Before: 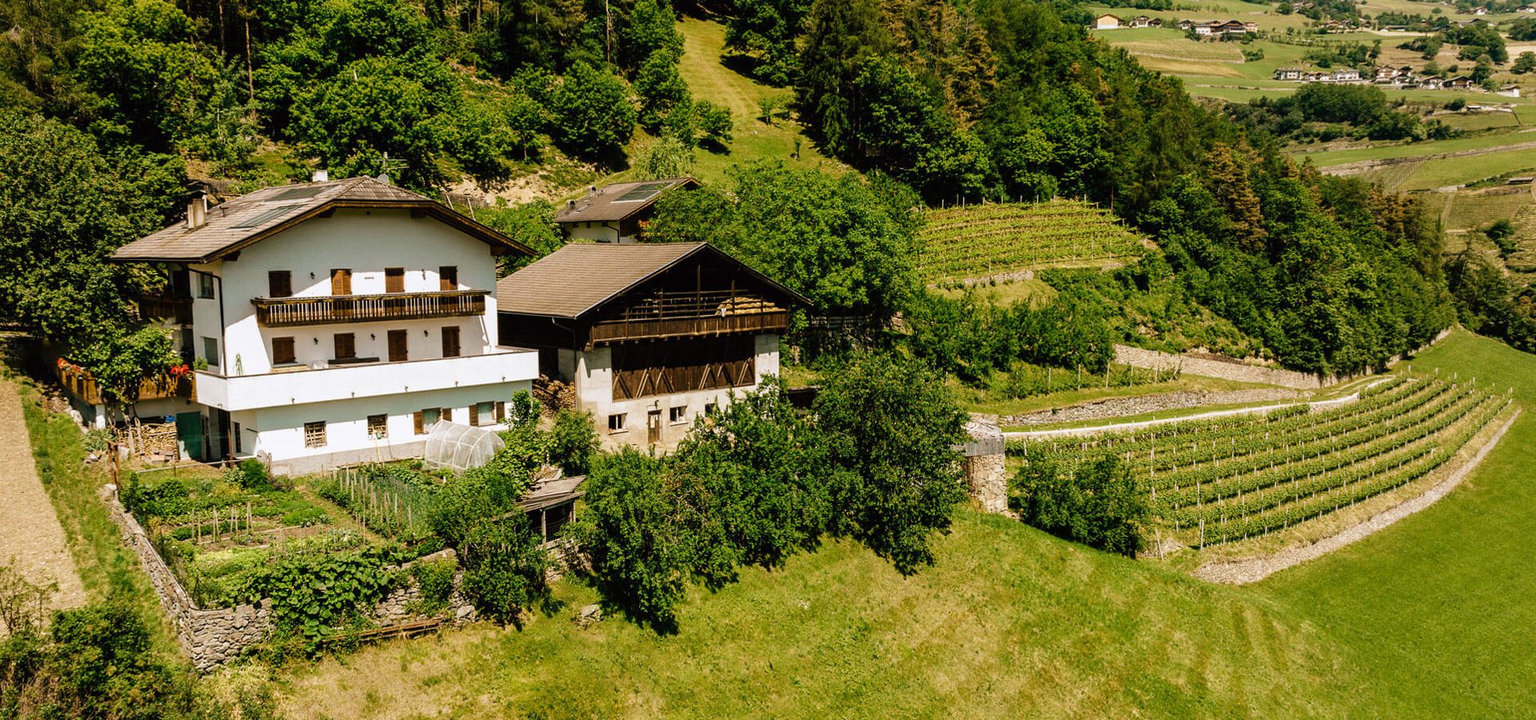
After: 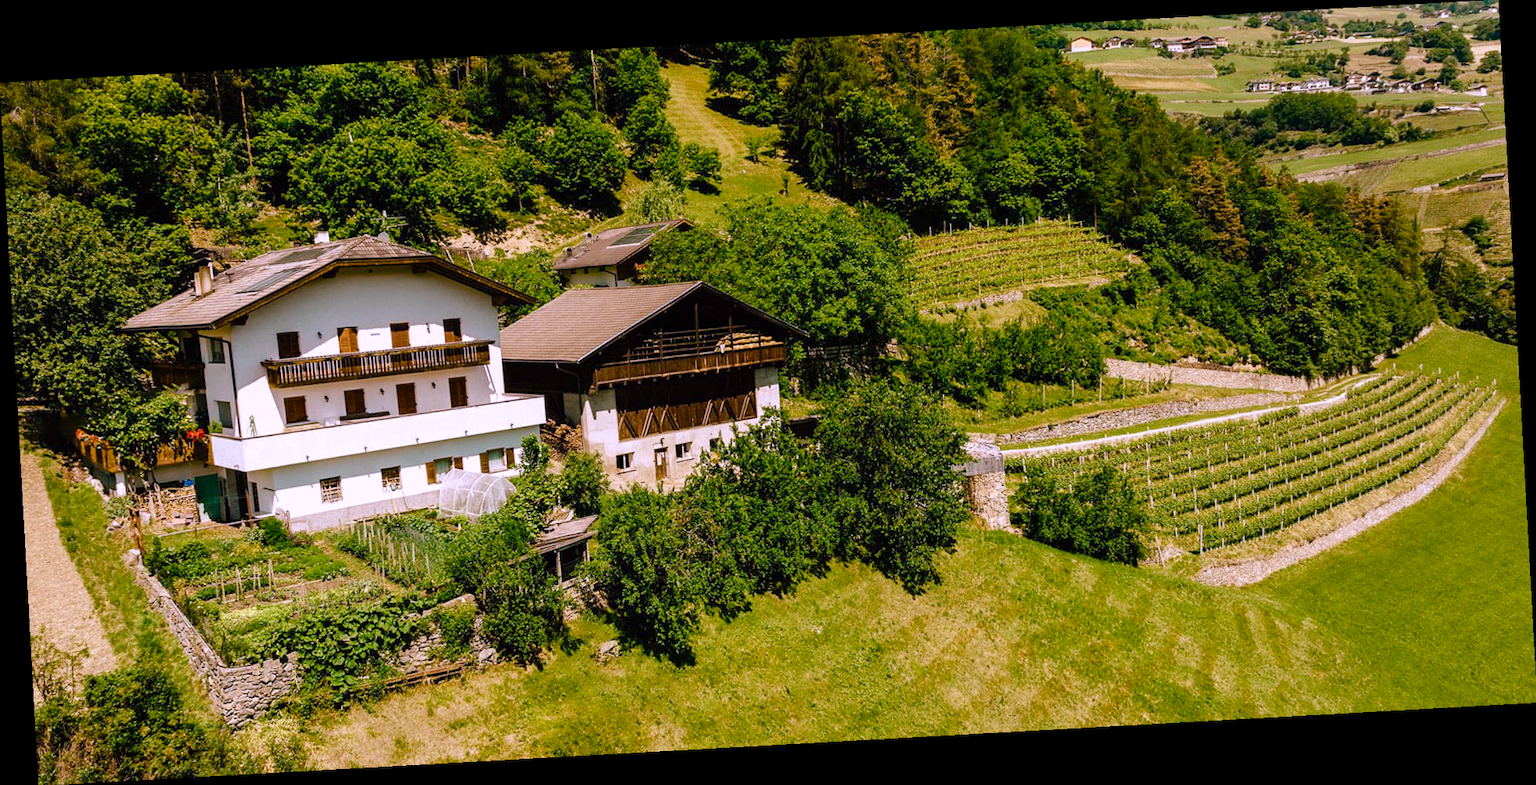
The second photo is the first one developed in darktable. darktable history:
rotate and perspective: rotation -3.18°, automatic cropping off
color balance rgb: perceptual saturation grading › global saturation 20%, perceptual saturation grading › highlights -25%, perceptual saturation grading › shadows 25%
white balance: red 1.042, blue 1.17
